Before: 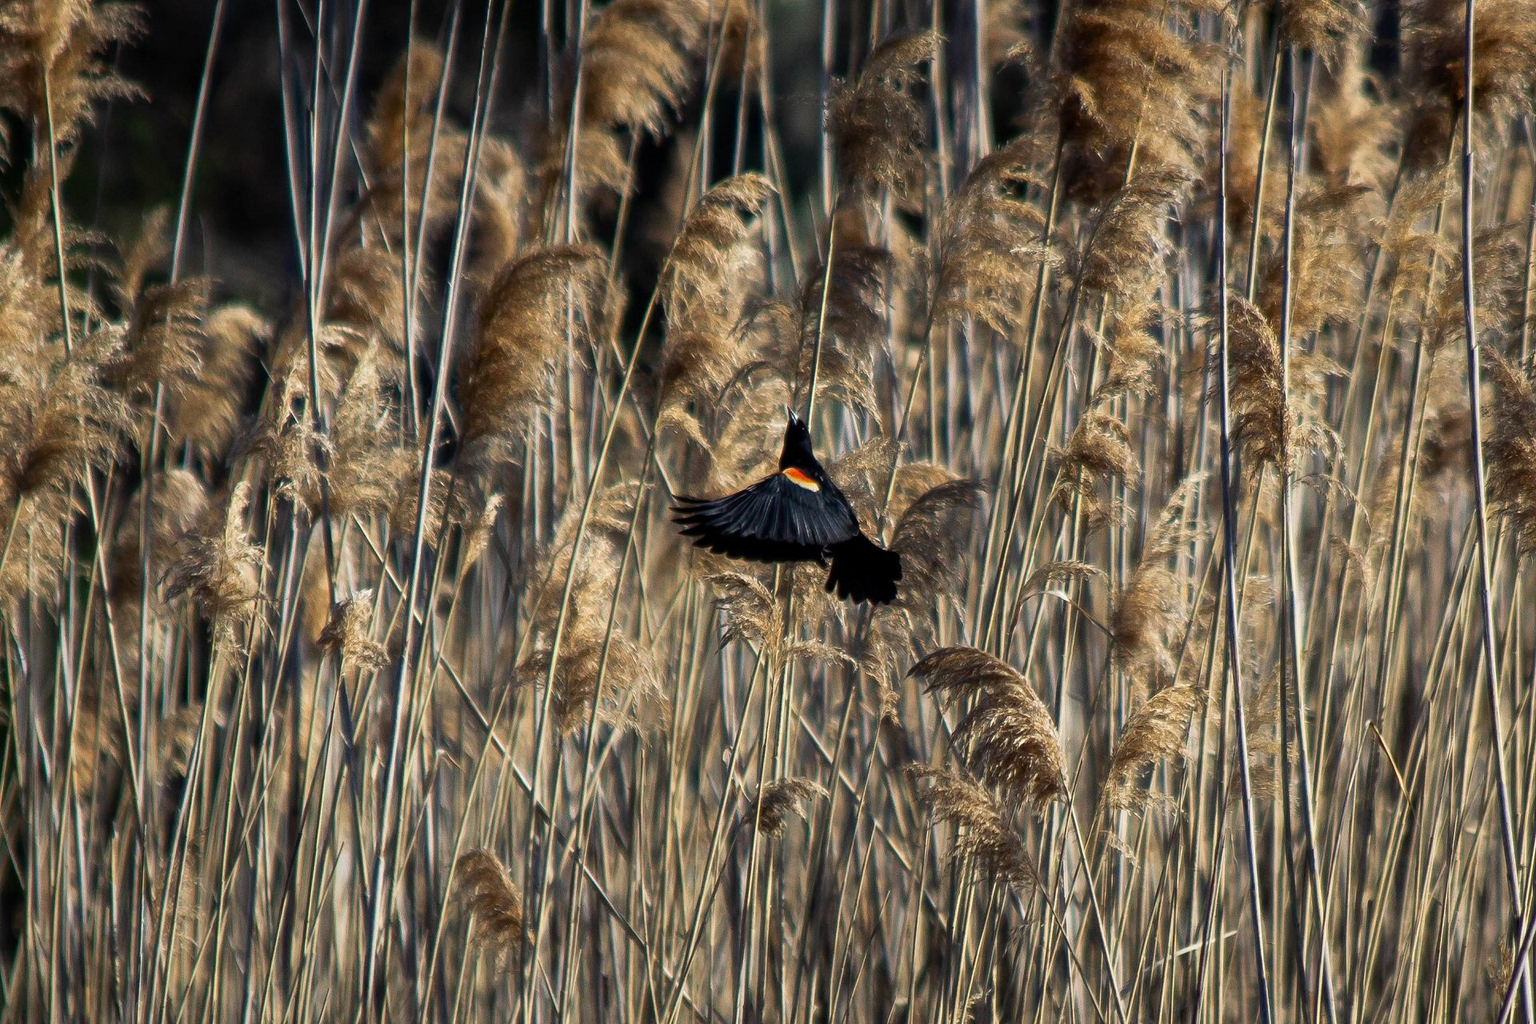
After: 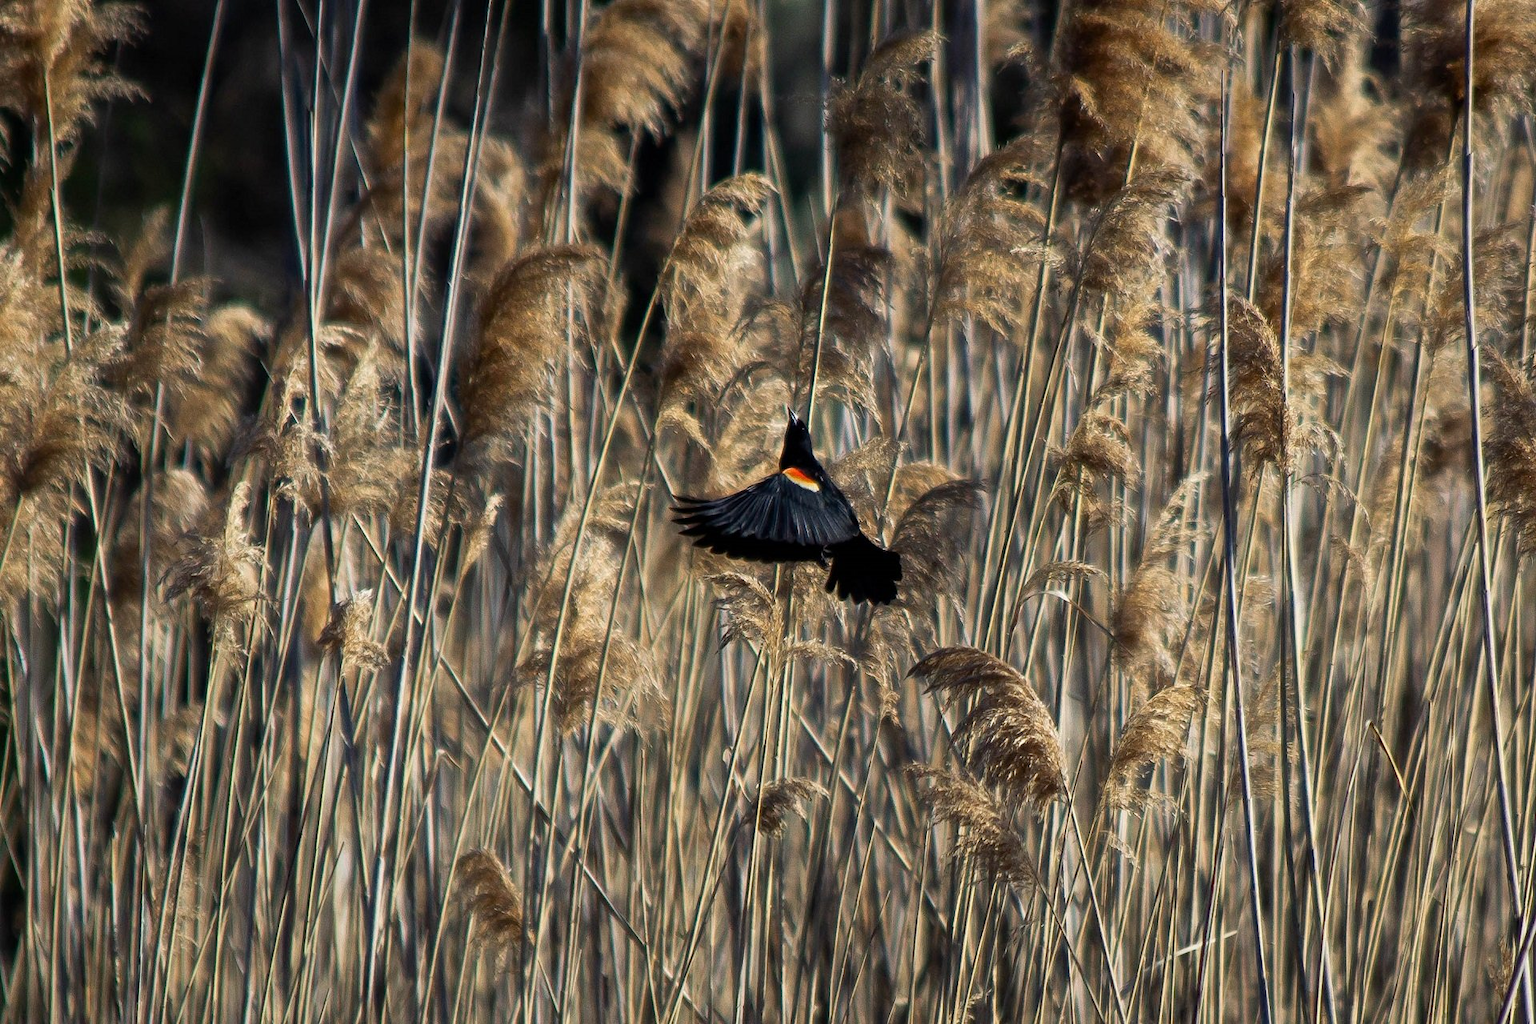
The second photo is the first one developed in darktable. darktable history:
color correction: highlights b* -0.008
